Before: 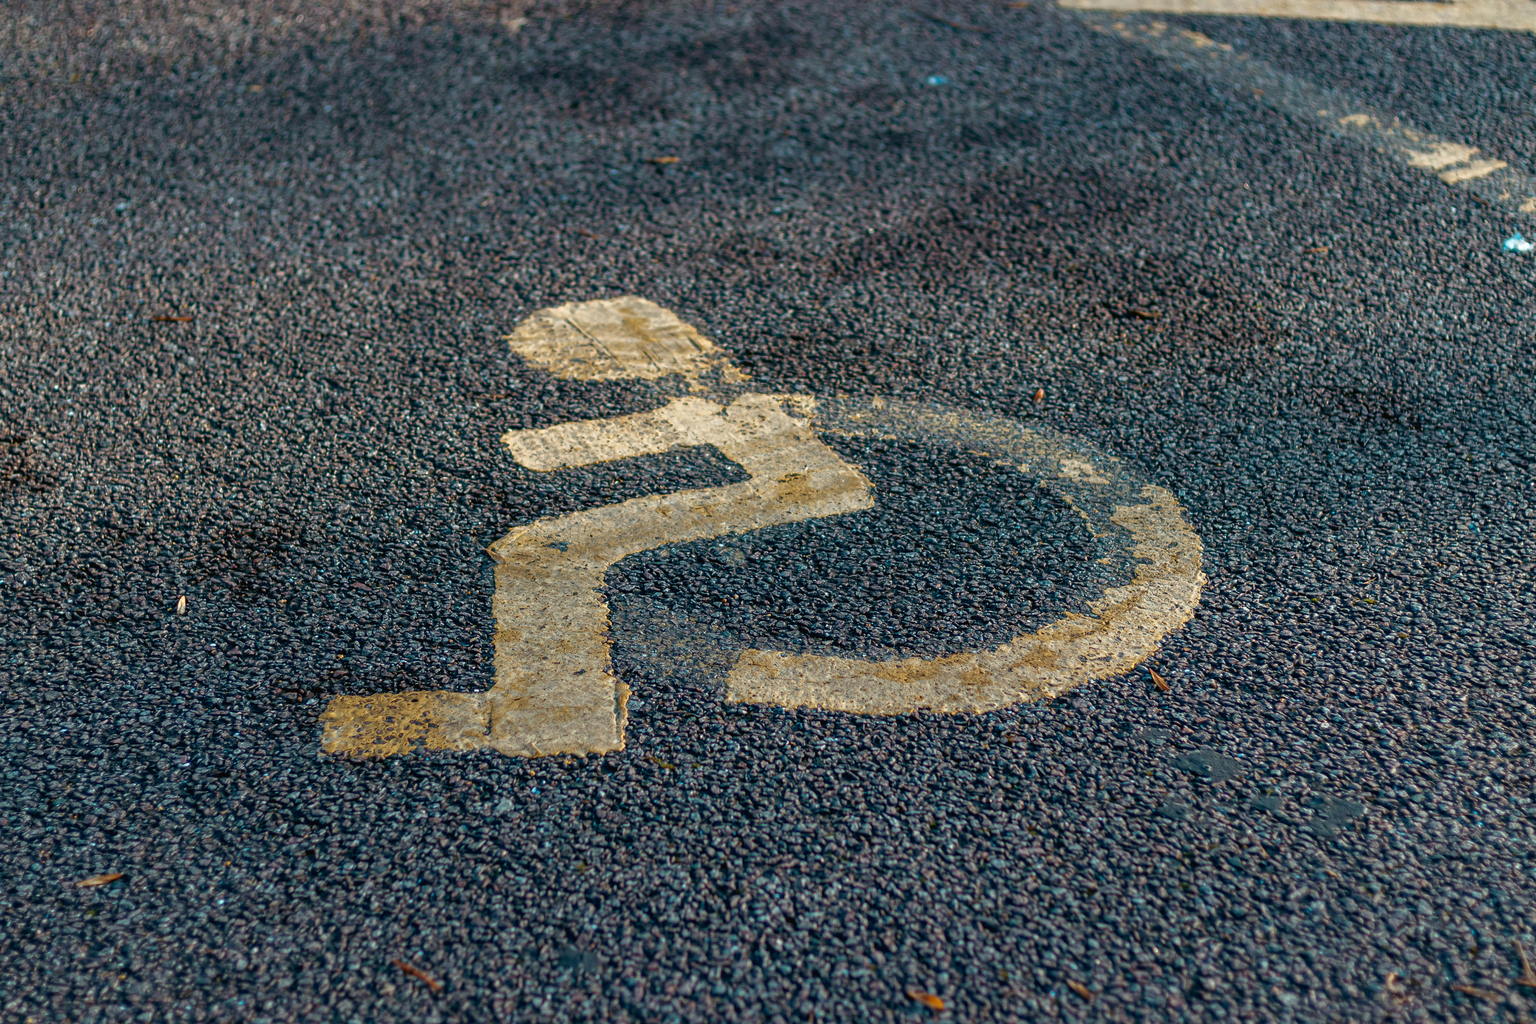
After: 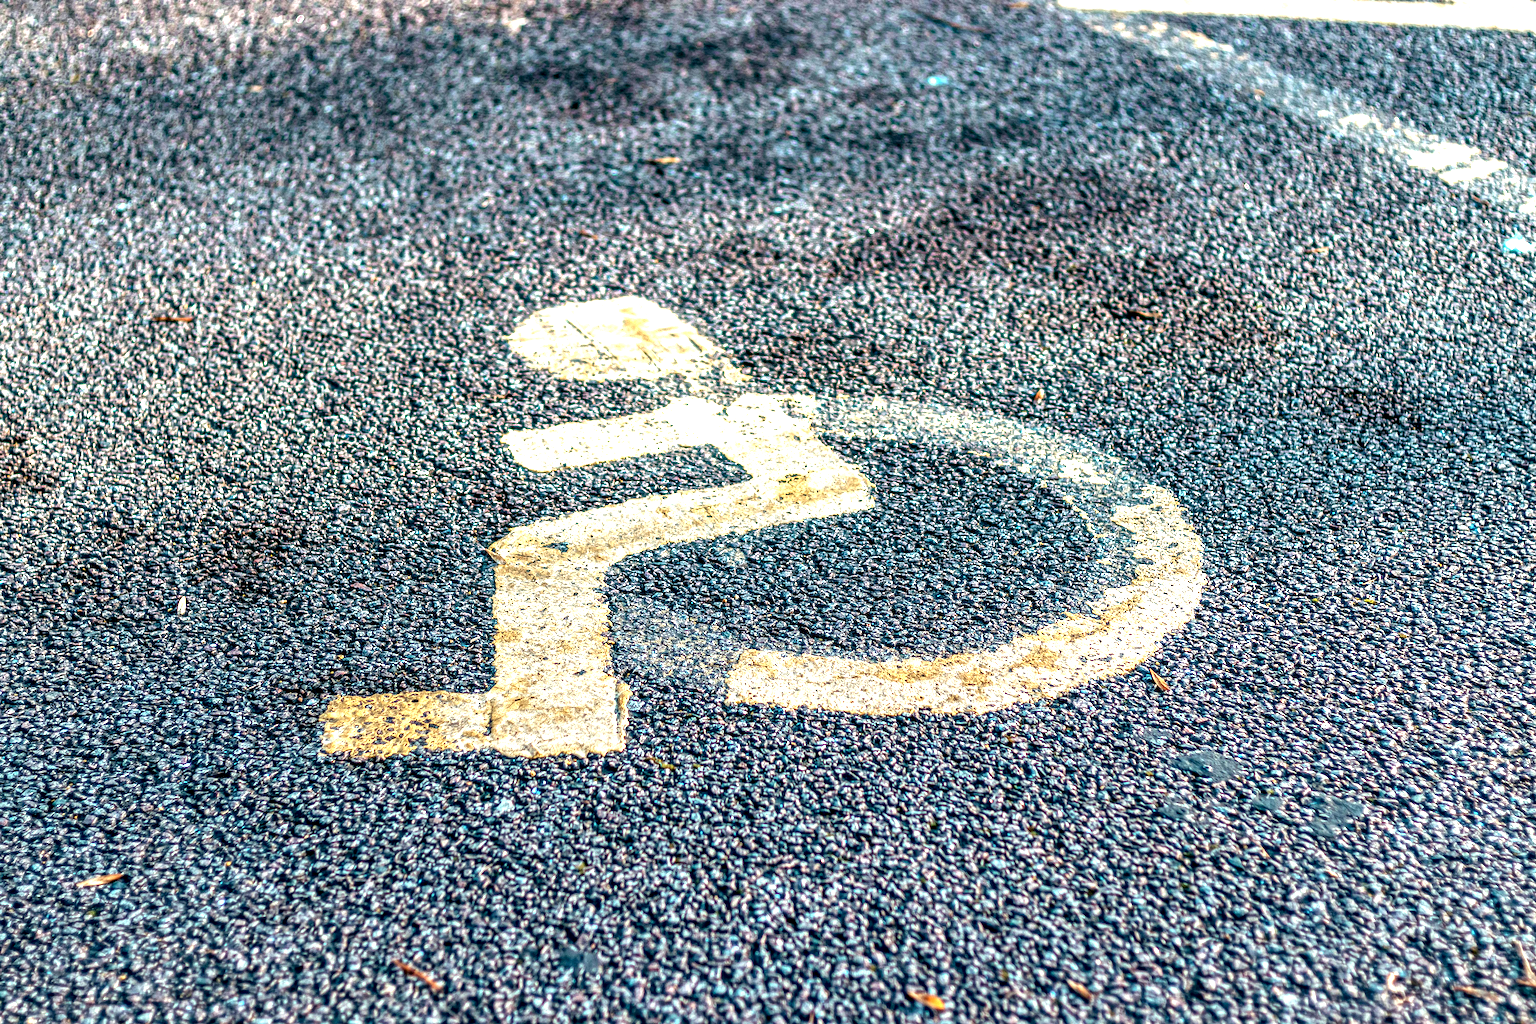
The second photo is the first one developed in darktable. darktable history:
exposure: black level correction 0, exposure 1.738 EV, compensate highlight preservation false
local contrast: highlights 16%, detail 185%
